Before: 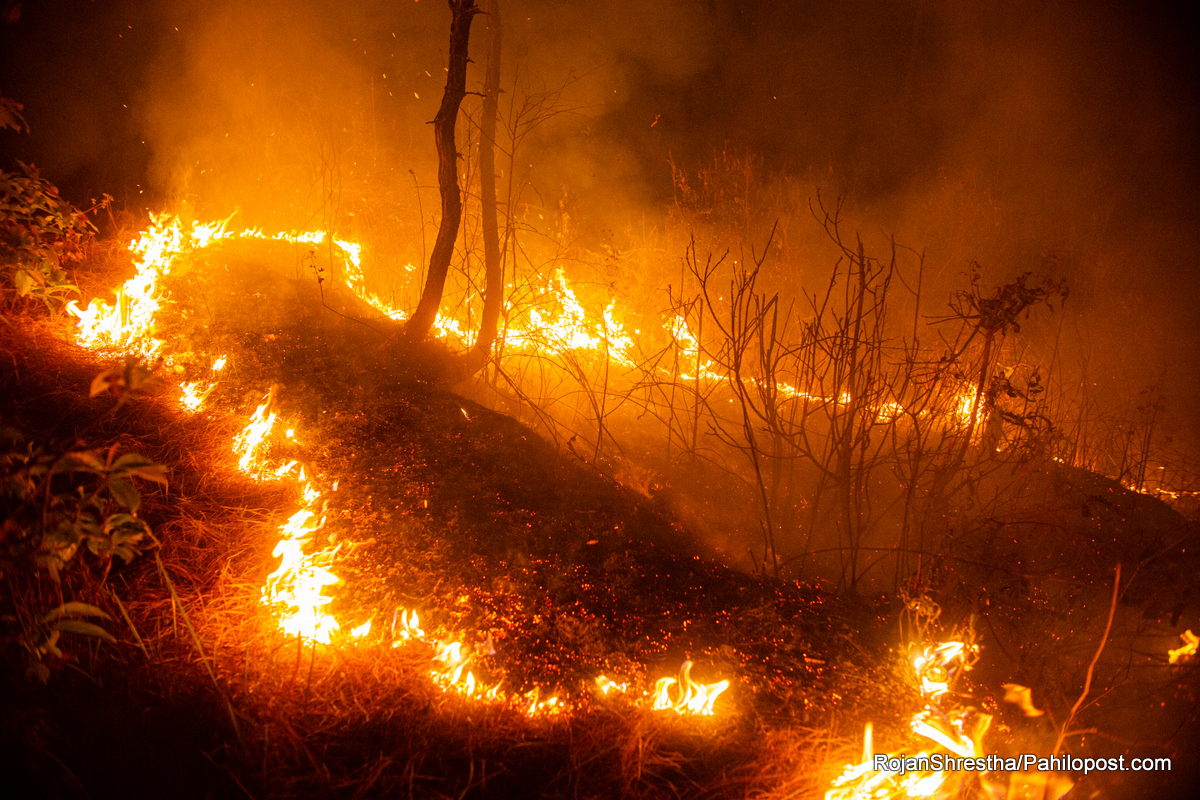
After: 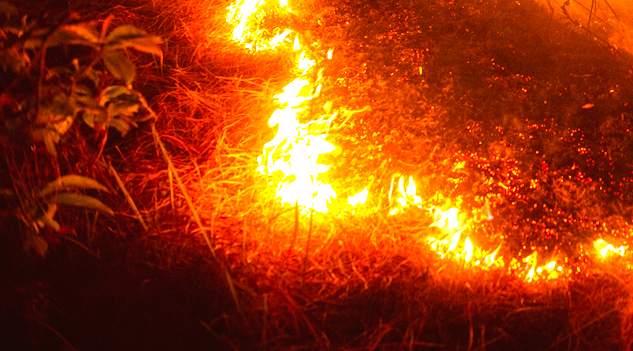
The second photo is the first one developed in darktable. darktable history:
exposure: black level correction -0.002, exposure 1.115 EV, compensate highlight preservation false
rgb levels: mode RGB, independent channels, levels [[0, 0.5, 1], [0, 0.521, 1], [0, 0.536, 1]]
rotate and perspective: rotation -1°, crop left 0.011, crop right 0.989, crop top 0.025, crop bottom 0.975
crop and rotate: top 54.778%, right 46.61%, bottom 0.159%
